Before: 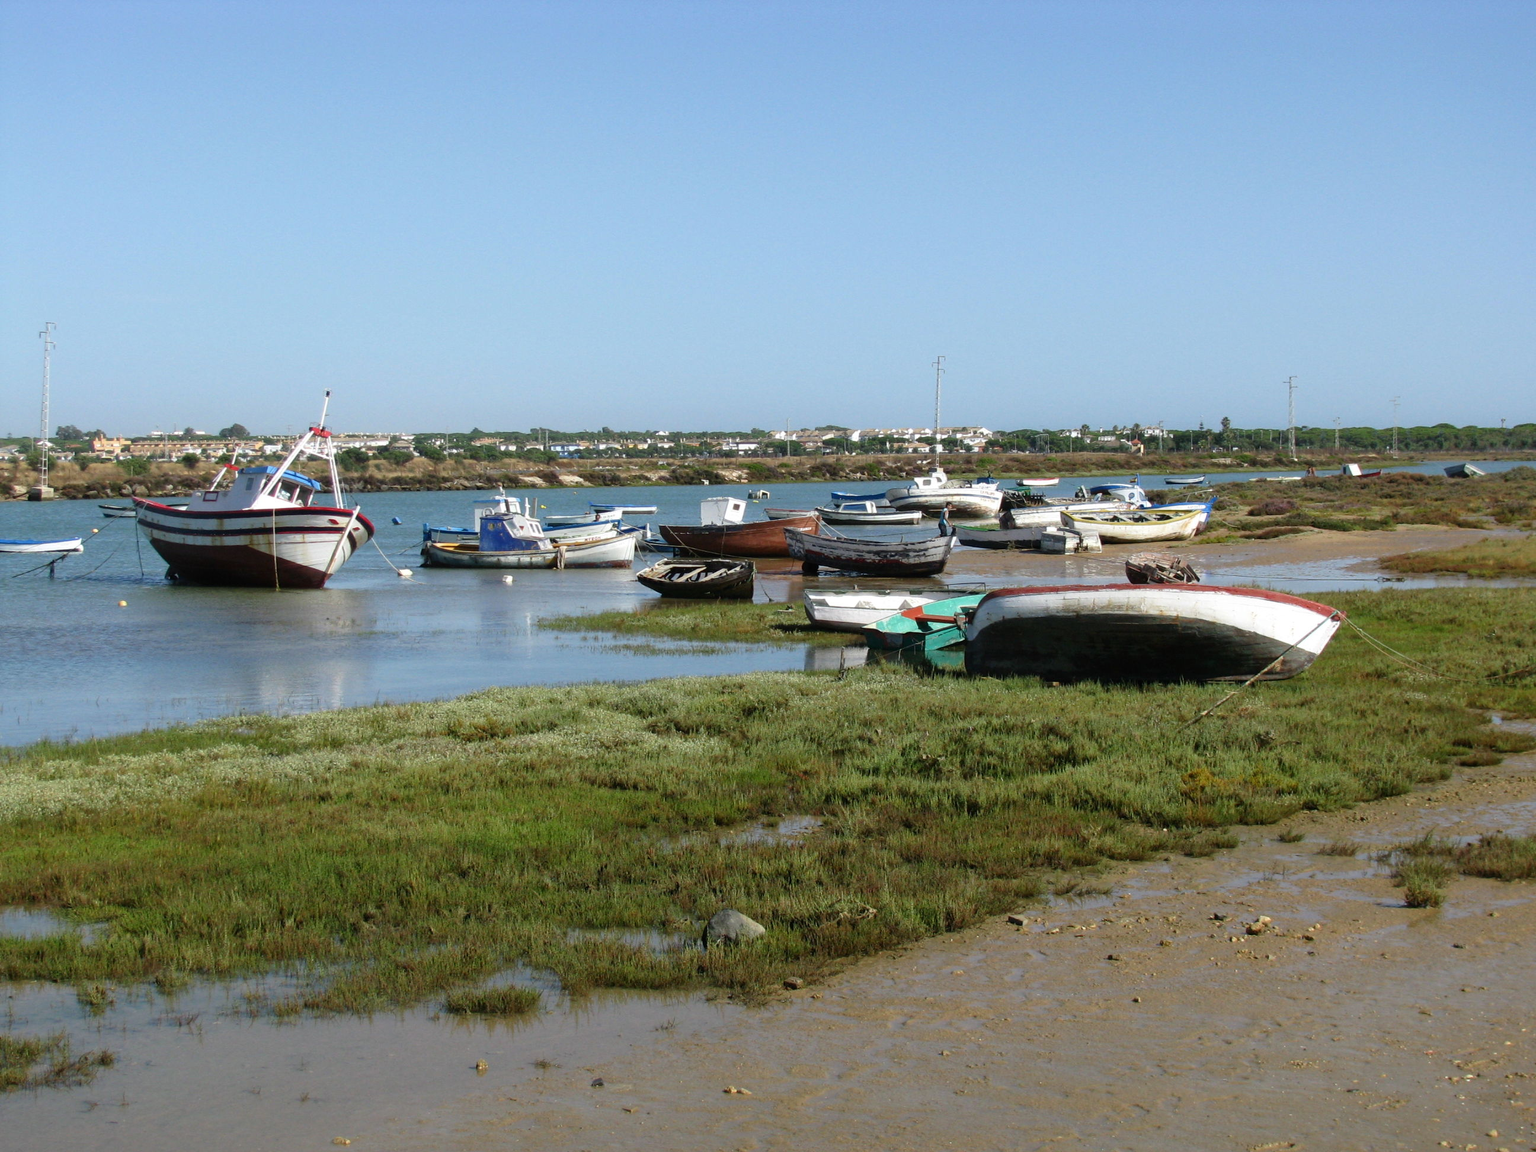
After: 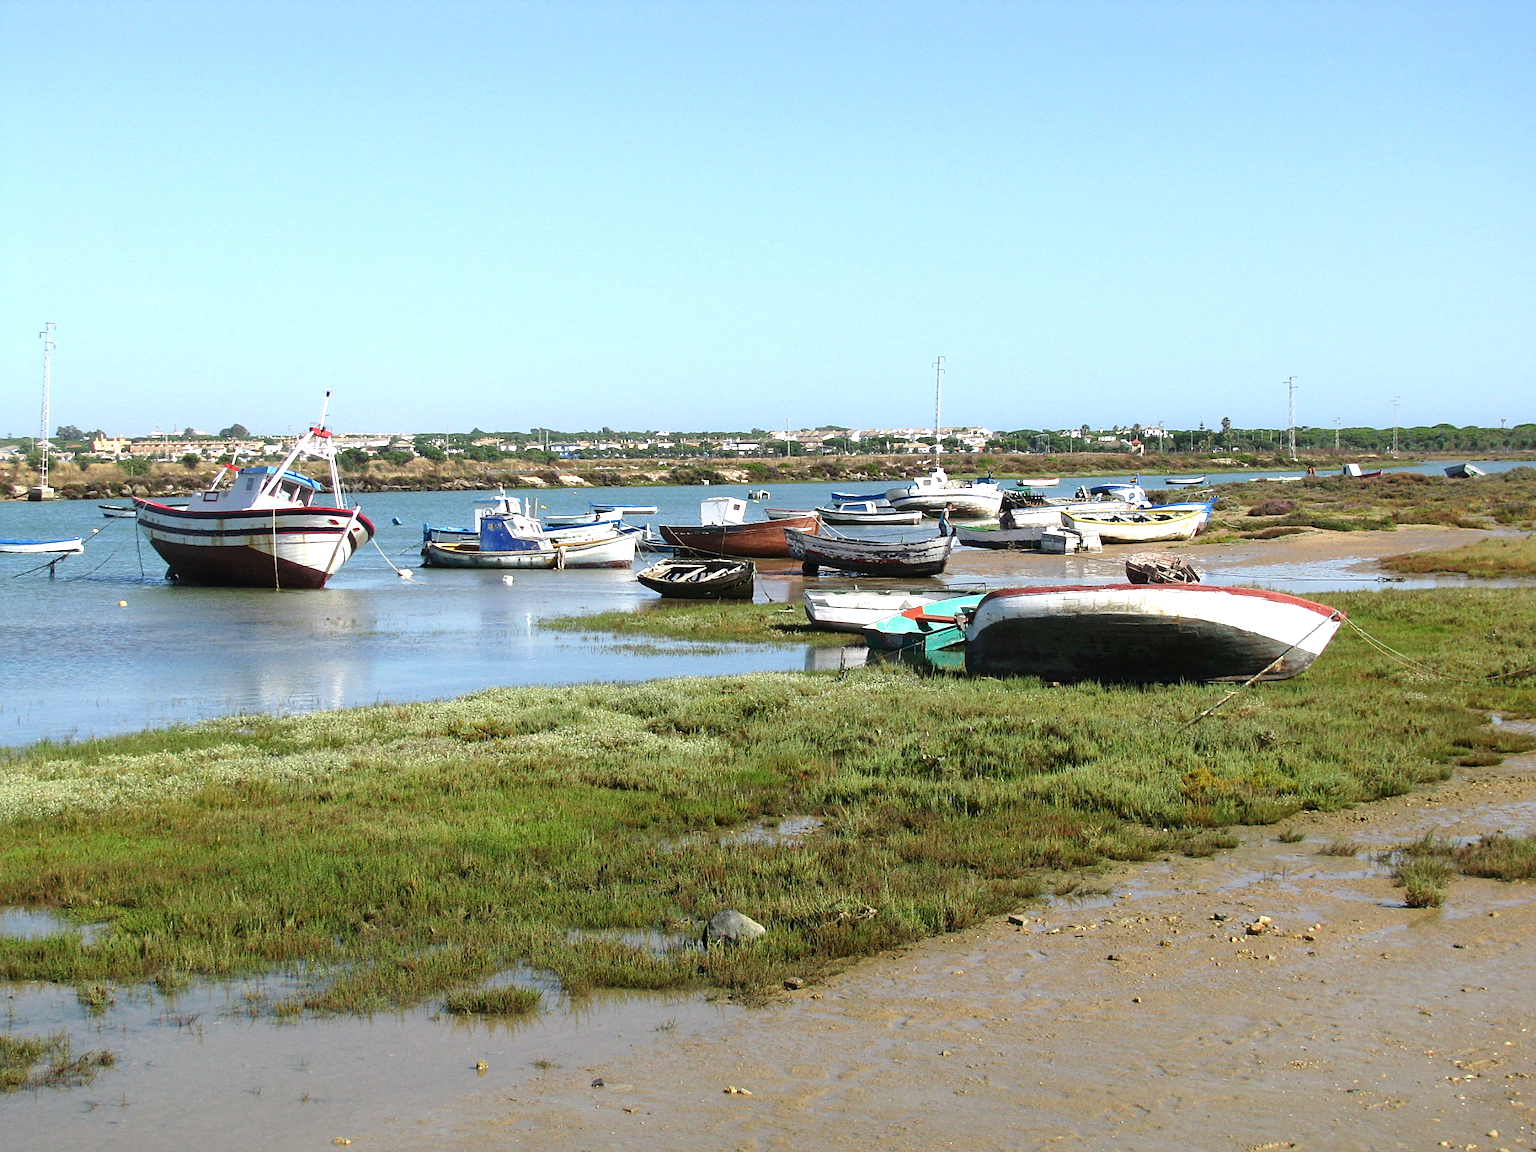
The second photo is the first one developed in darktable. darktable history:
exposure: black level correction 0, exposure 0.693 EV, compensate exposure bias true, compensate highlight preservation false
sharpen: on, module defaults
